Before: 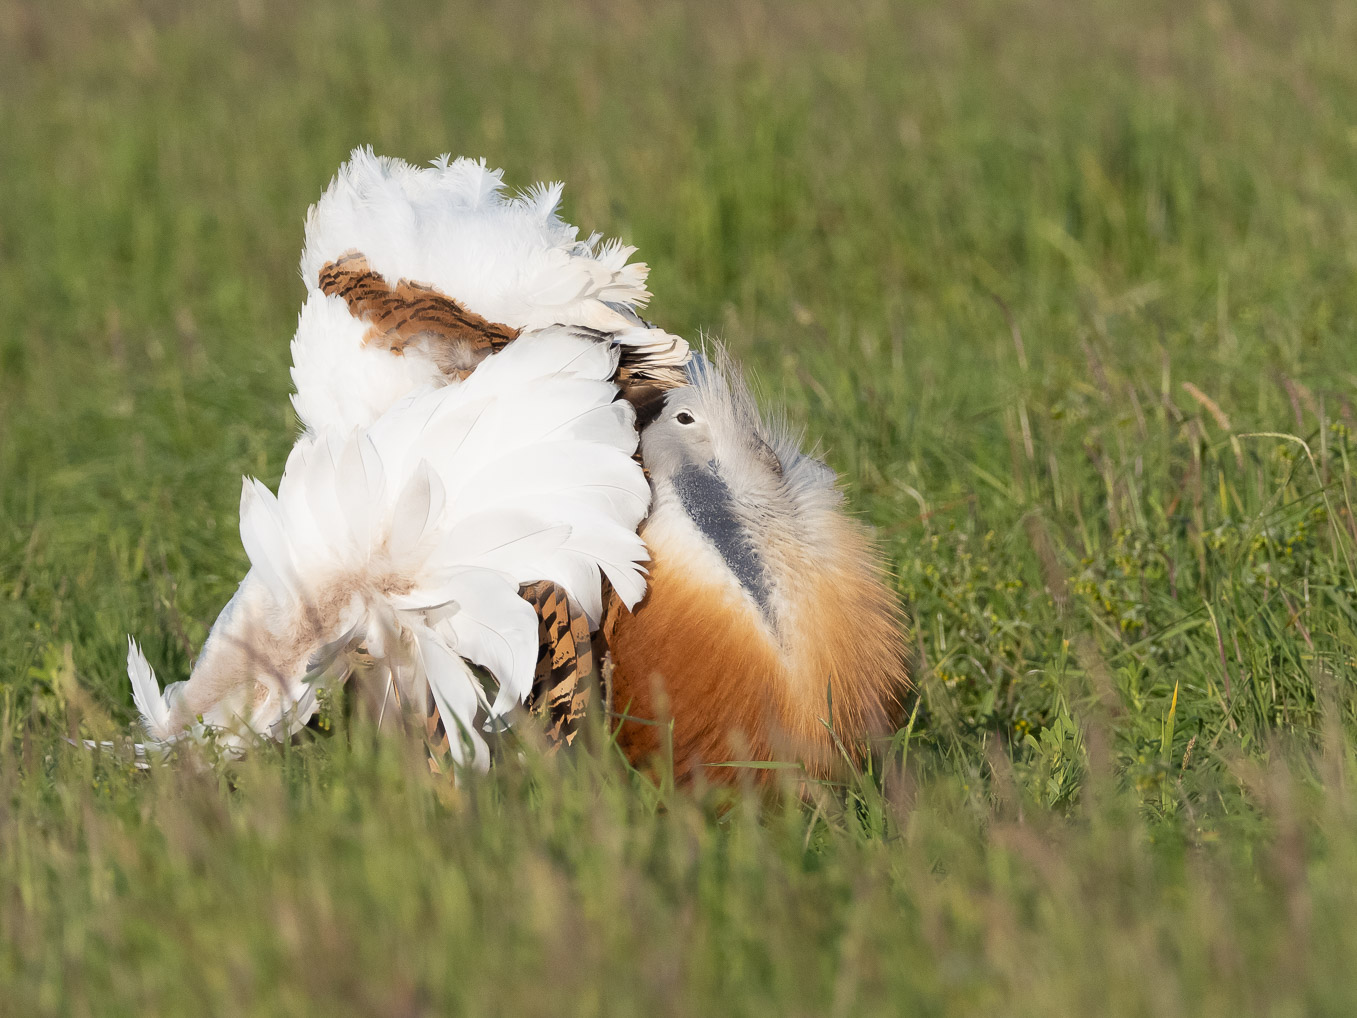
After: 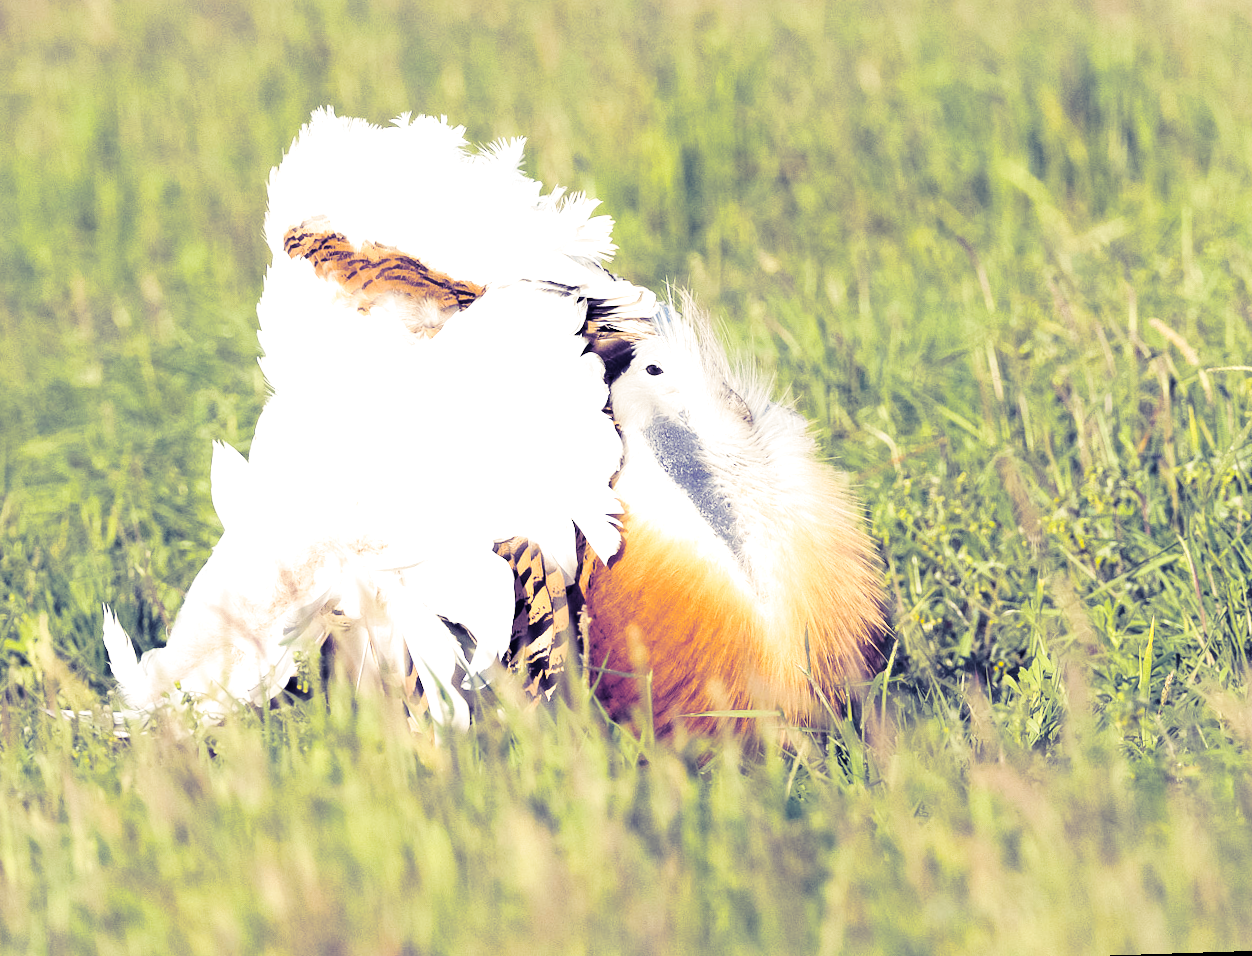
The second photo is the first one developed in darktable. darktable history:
local contrast: mode bilateral grid, contrast 100, coarseness 100, detail 94%, midtone range 0.2
exposure: black level correction 0, exposure 1.1 EV, compensate exposure bias true, compensate highlight preservation false
white balance: emerald 1
crop: left 3.305%, top 6.436%, right 6.389%, bottom 3.258%
rotate and perspective: rotation -1.77°, lens shift (horizontal) 0.004, automatic cropping off
split-toning: shadows › hue 242.67°, shadows › saturation 0.733, highlights › hue 45.33°, highlights › saturation 0.667, balance -53.304, compress 21.15%
base curve: curves: ch0 [(0, 0) (0.032, 0.025) (0.121, 0.166) (0.206, 0.329) (0.605, 0.79) (1, 1)], preserve colors none
